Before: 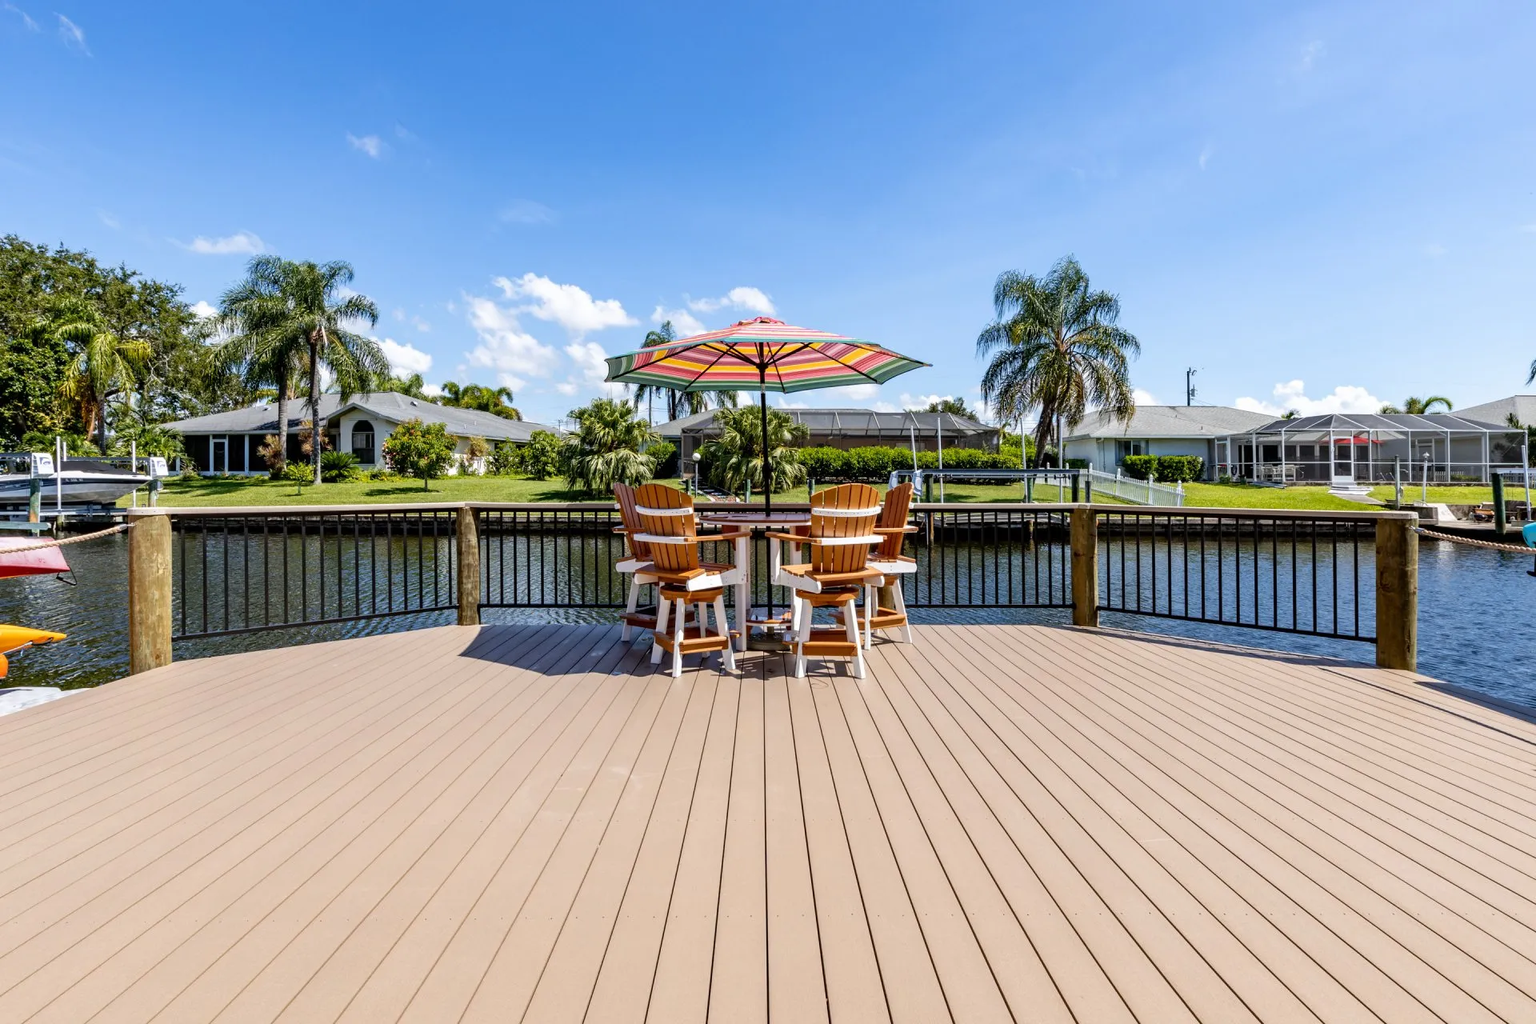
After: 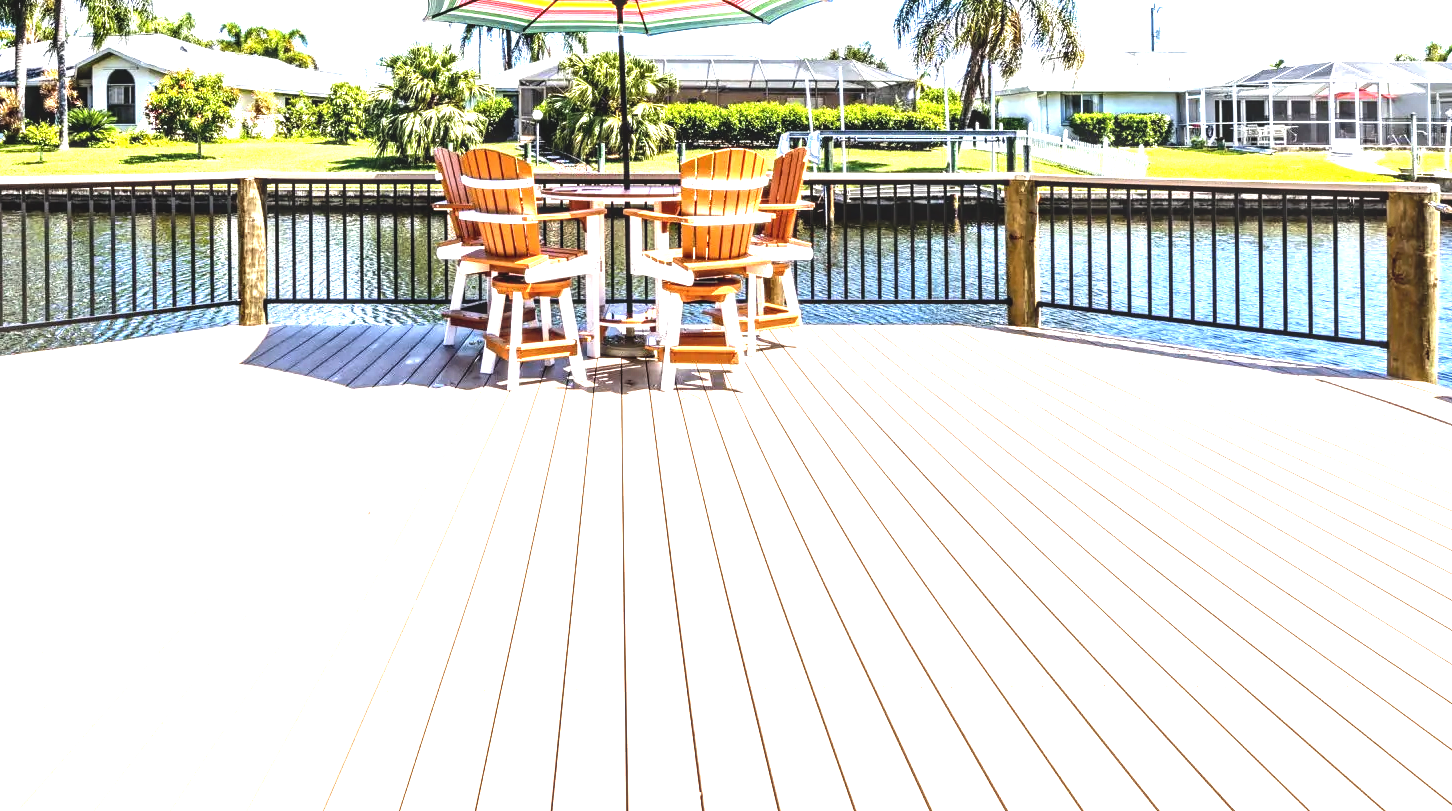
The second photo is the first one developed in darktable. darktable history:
crop and rotate: left 17.396%, top 35.641%, right 6.972%, bottom 0.957%
exposure: black level correction 0, exposure 1.388 EV, compensate highlight preservation false
tone equalizer: -8 EV -0.772 EV, -7 EV -0.682 EV, -6 EV -0.568 EV, -5 EV -0.366 EV, -3 EV 0.366 EV, -2 EV 0.6 EV, -1 EV 0.698 EV, +0 EV 0.777 EV, edges refinement/feathering 500, mask exposure compensation -1.57 EV, preserve details no
local contrast: on, module defaults
